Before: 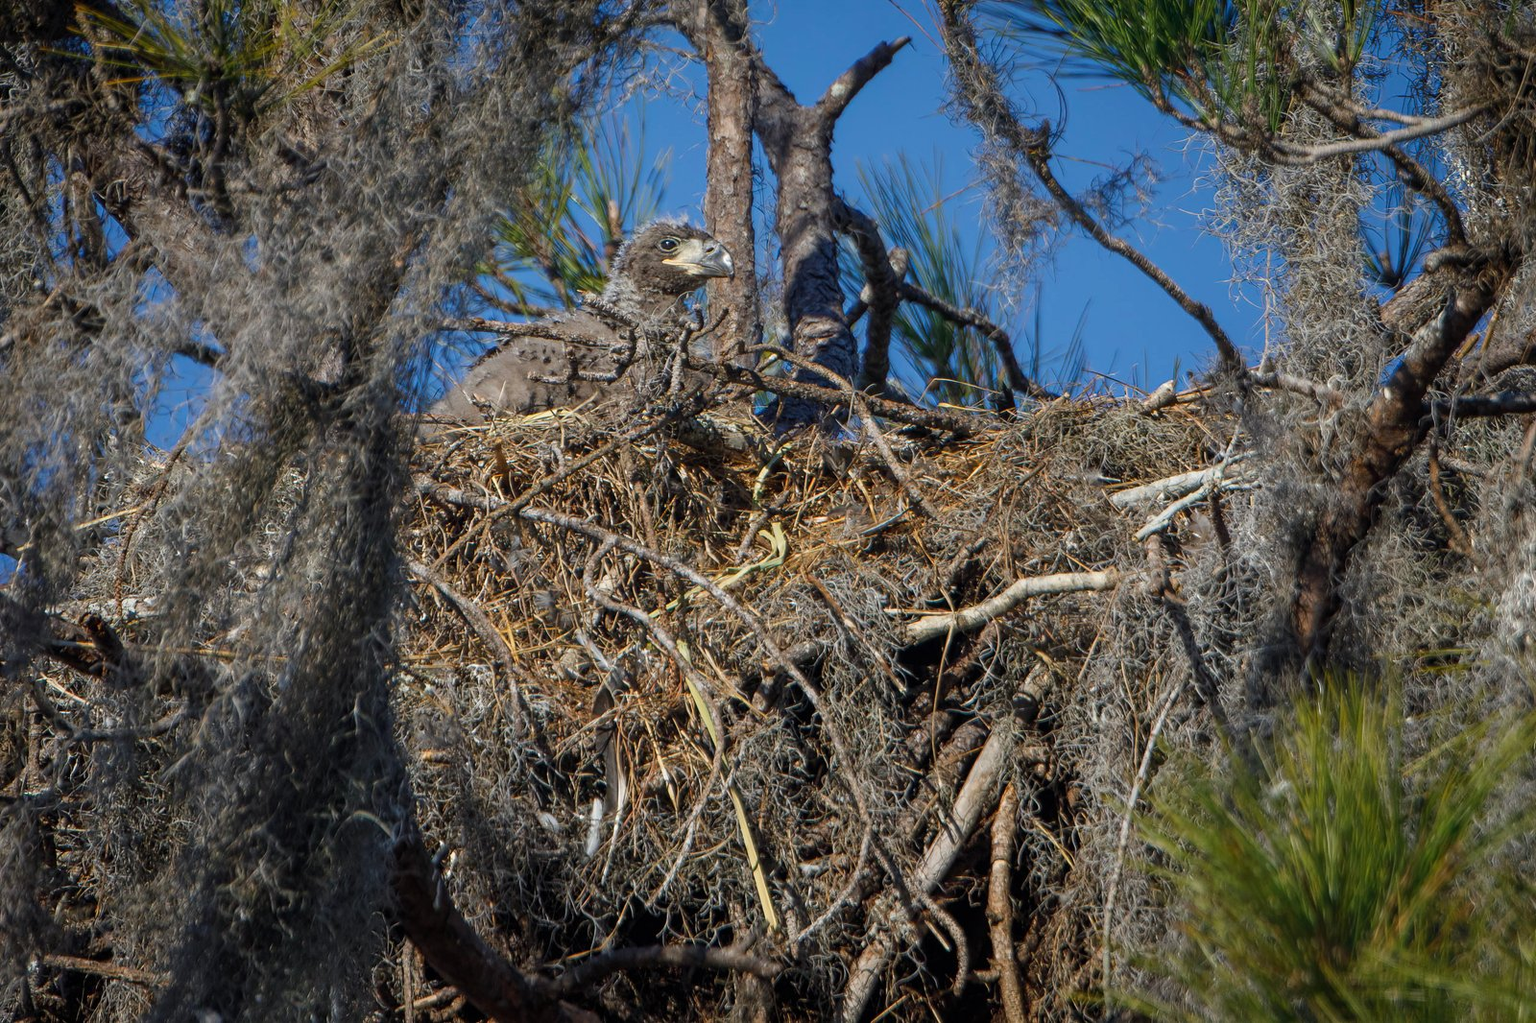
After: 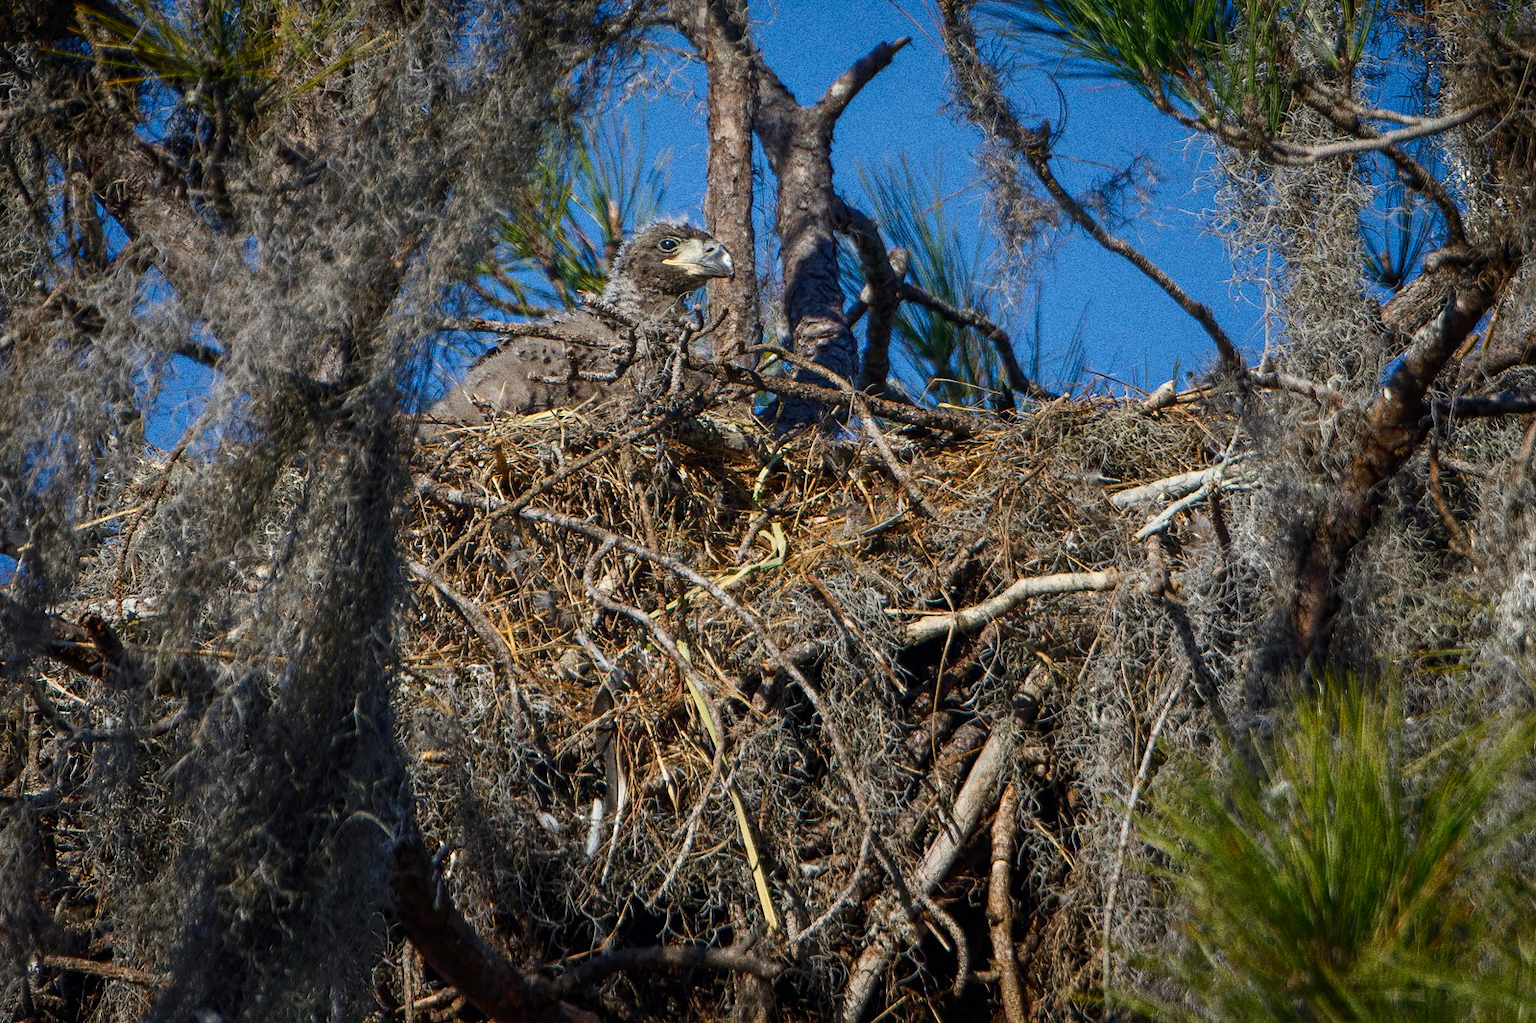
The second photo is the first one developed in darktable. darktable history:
grain: coarseness 0.09 ISO, strength 40%
contrast brightness saturation: contrast 0.15, brightness -0.01, saturation 0.1
